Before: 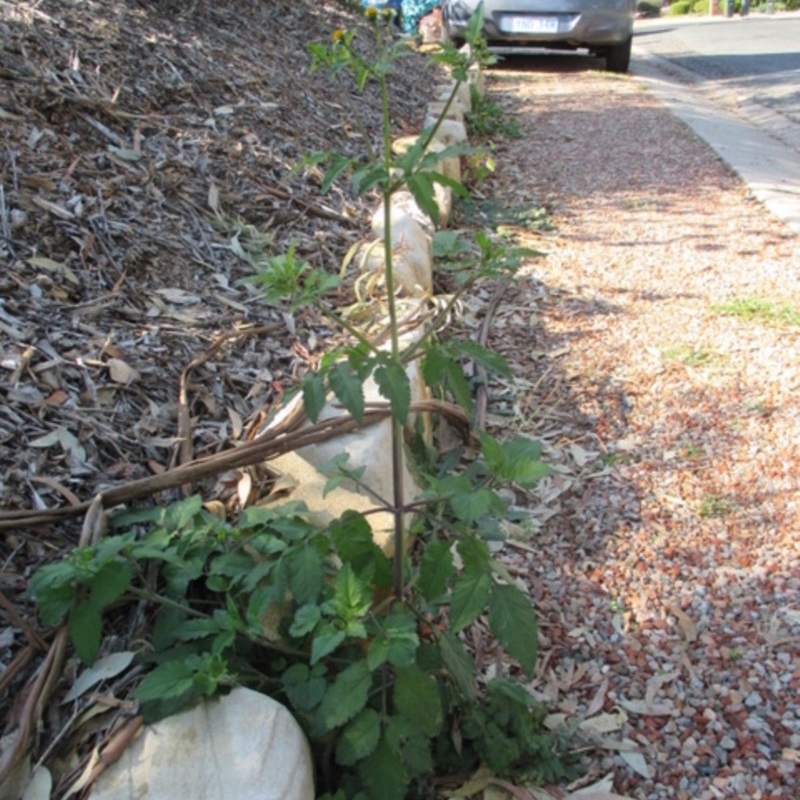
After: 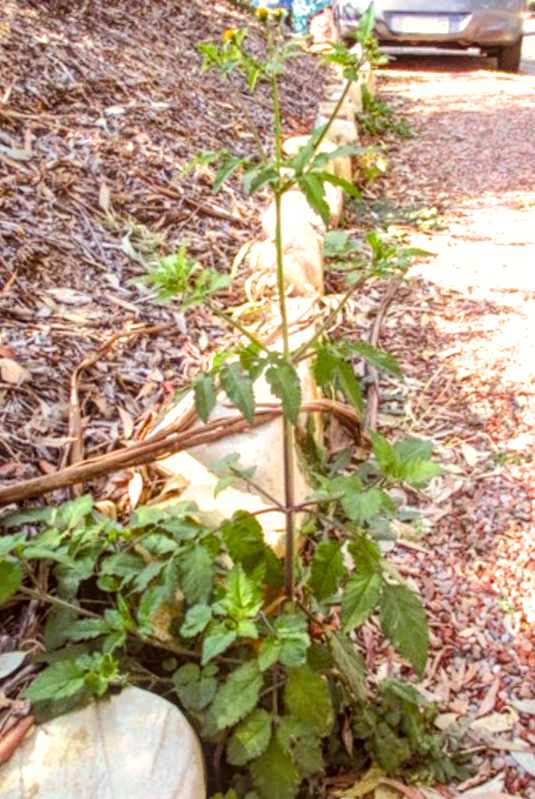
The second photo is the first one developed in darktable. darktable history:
filmic rgb: black relative exposure -7.65 EV, white relative exposure 4.56 EV, hardness 3.61, color science v6 (2022)
exposure: exposure 0.753 EV, compensate exposure bias true, compensate highlight preservation false
crop and rotate: left 13.646%, right 19.448%
local contrast: highlights 74%, shadows 55%, detail 177%, midtone range 0.214
shadows and highlights: on, module defaults
color correction: highlights a* 6.48, highlights b* 8.14, shadows a* 5.74, shadows b* 7.12, saturation 0.928
tone equalizer: -8 EV -0.733 EV, -7 EV -0.667 EV, -6 EV -0.577 EV, -5 EV -0.368 EV, -3 EV 0.4 EV, -2 EV 0.6 EV, -1 EV 0.689 EV, +0 EV 0.776 EV, edges refinement/feathering 500, mask exposure compensation -1.57 EV, preserve details no
color balance rgb: power › chroma 1.548%, power › hue 28.1°, perceptual saturation grading › global saturation 20%, perceptual saturation grading › highlights -50.301%, perceptual saturation grading › shadows 30.502%, perceptual brilliance grading › global brilliance 17.657%, global vibrance 45.302%
